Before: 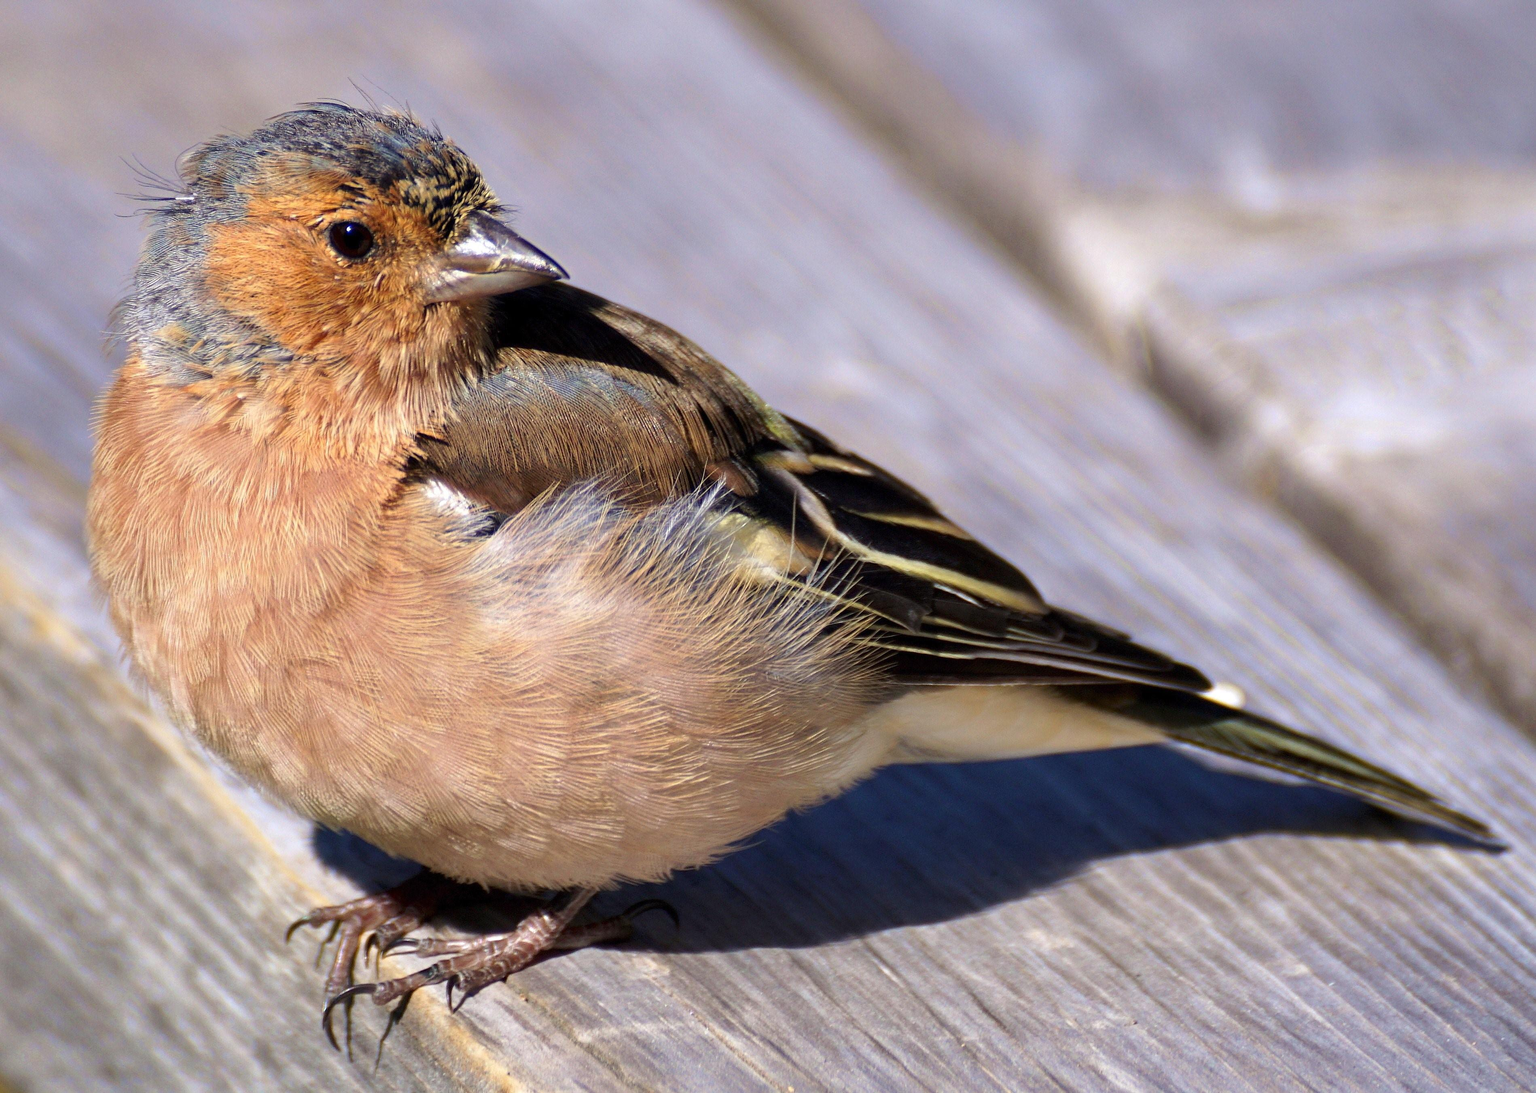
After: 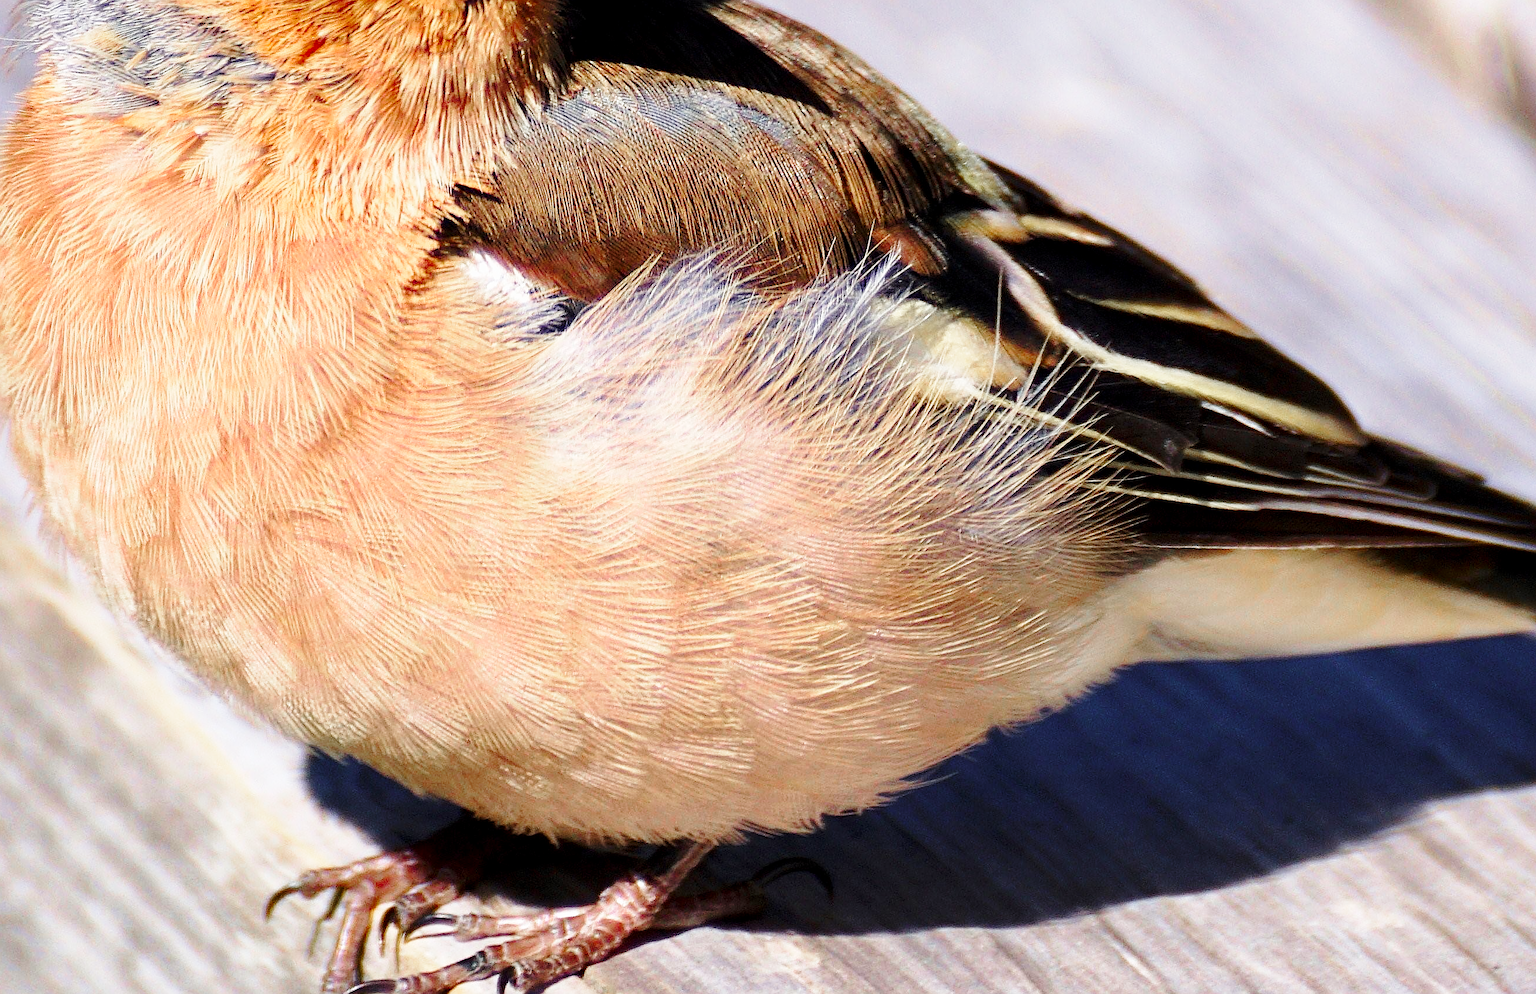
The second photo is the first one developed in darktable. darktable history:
color zones: curves: ch1 [(0, 0.679) (0.143, 0.647) (0.286, 0.261) (0.378, -0.011) (0.571, 0.396) (0.714, 0.399) (0.857, 0.406) (1, 0.679)]
crop: left 6.67%, top 27.988%, right 24.066%, bottom 8.934%
base curve: curves: ch0 [(0, 0) (0.028, 0.03) (0.121, 0.232) (0.46, 0.748) (0.859, 0.968) (1, 1)], preserve colors none
exposure: black level correction 0.002, exposure -0.099 EV, compensate highlight preservation false
sharpen: on, module defaults
